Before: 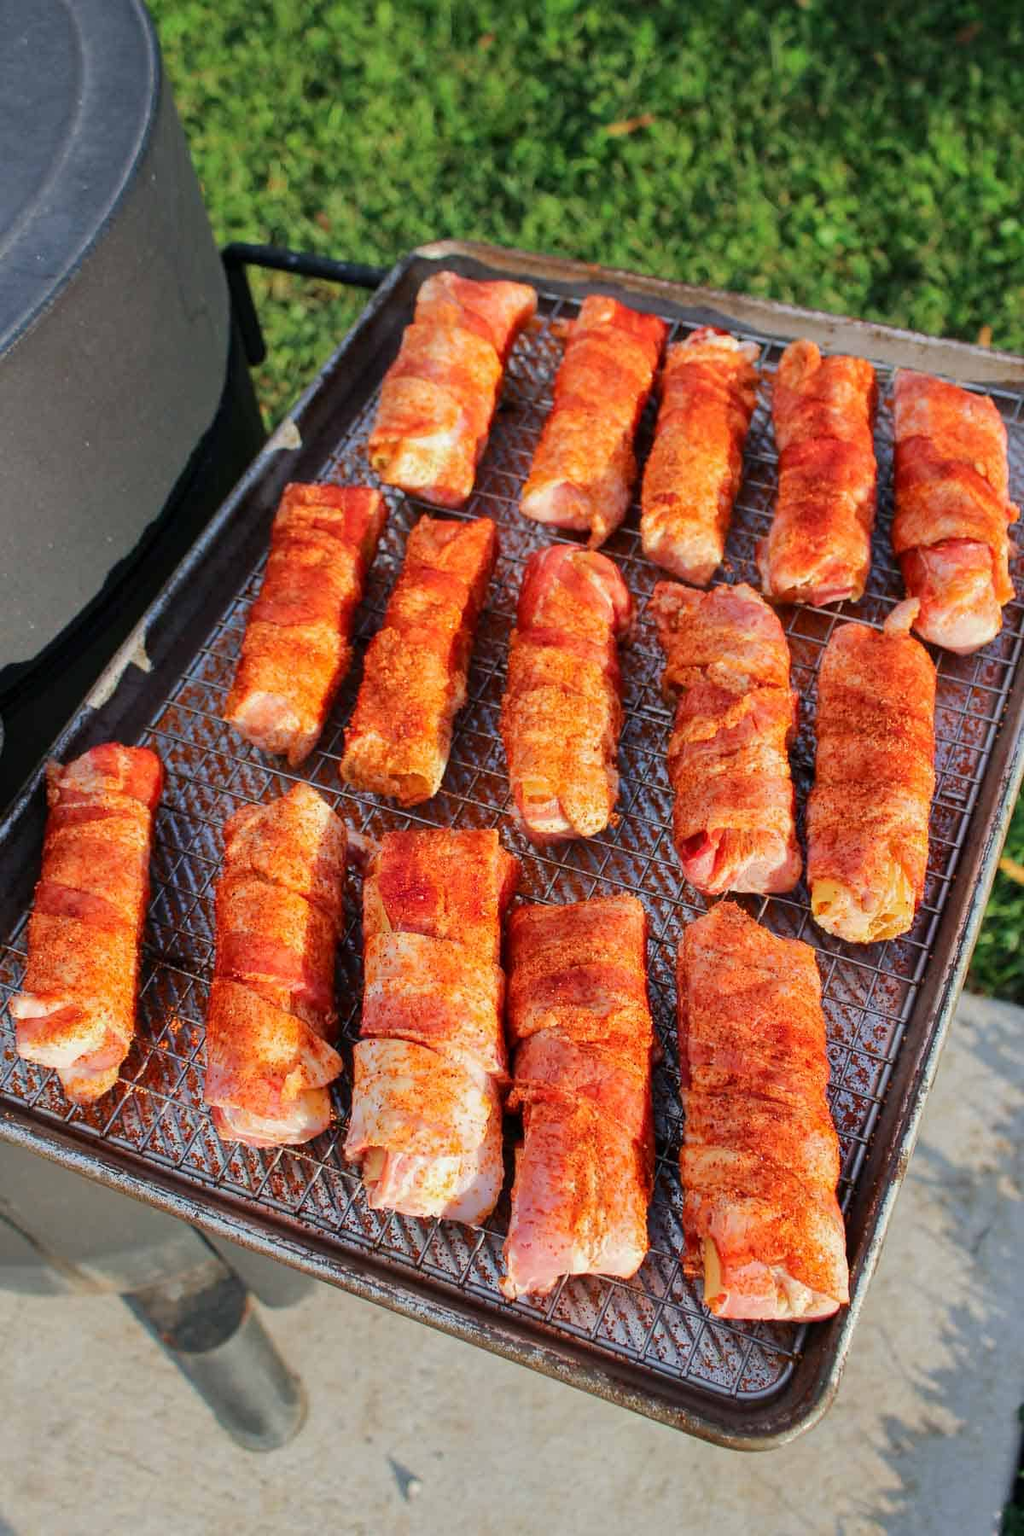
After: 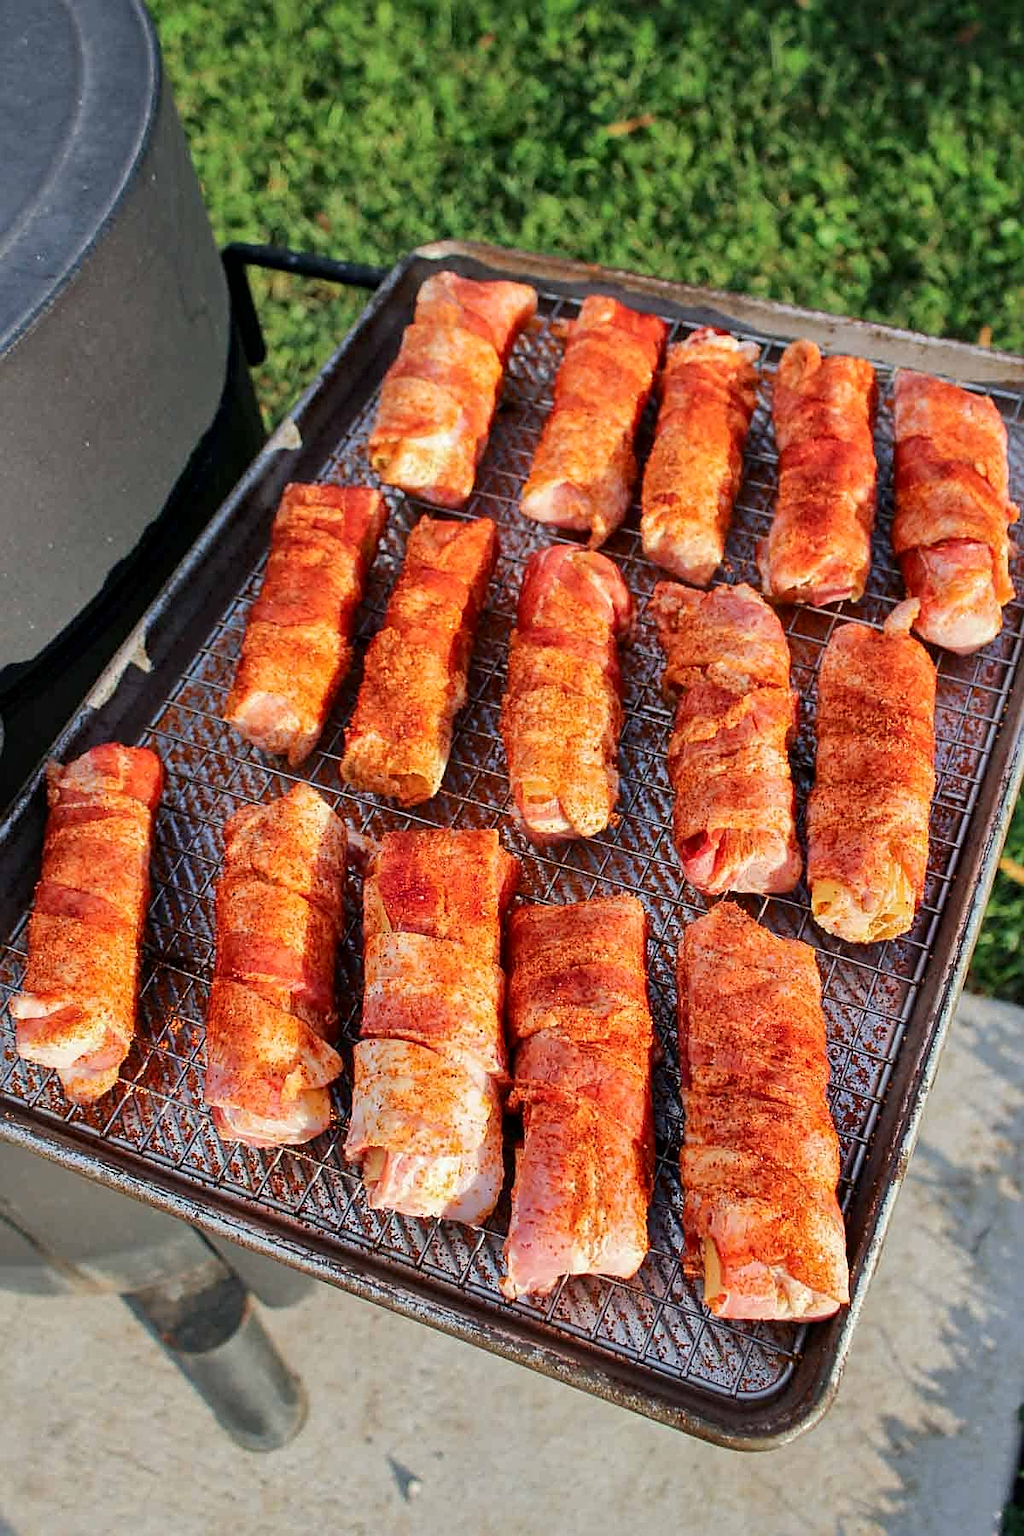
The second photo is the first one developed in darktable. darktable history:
color correction: highlights b* 0.046, saturation 0.978
sharpen: on, module defaults
local contrast: mode bilateral grid, contrast 21, coarseness 51, detail 129%, midtone range 0.2
